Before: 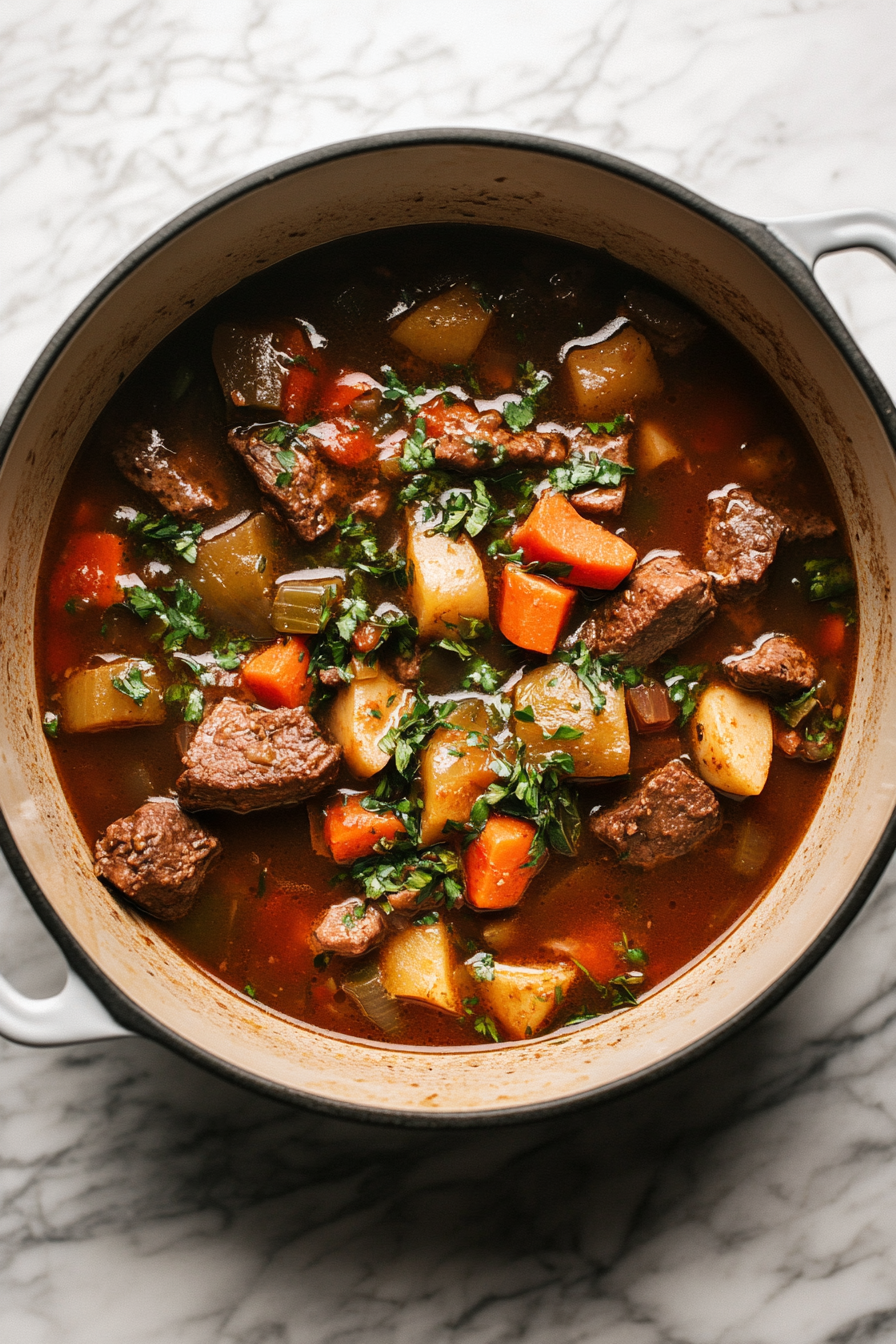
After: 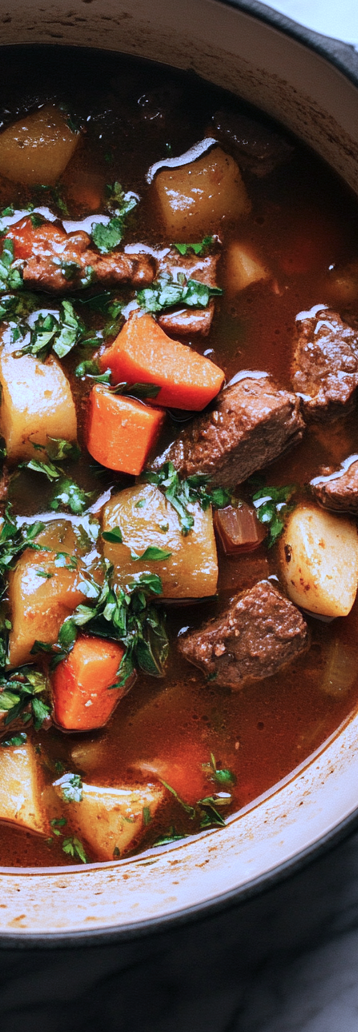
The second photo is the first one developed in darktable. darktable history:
crop: left 46.023%, top 13.337%, right 13.964%, bottom 9.838%
color calibration: illuminant as shot in camera, adaptation linear Bradford (ICC v4), x 0.404, y 0.404, temperature 3541.17 K
